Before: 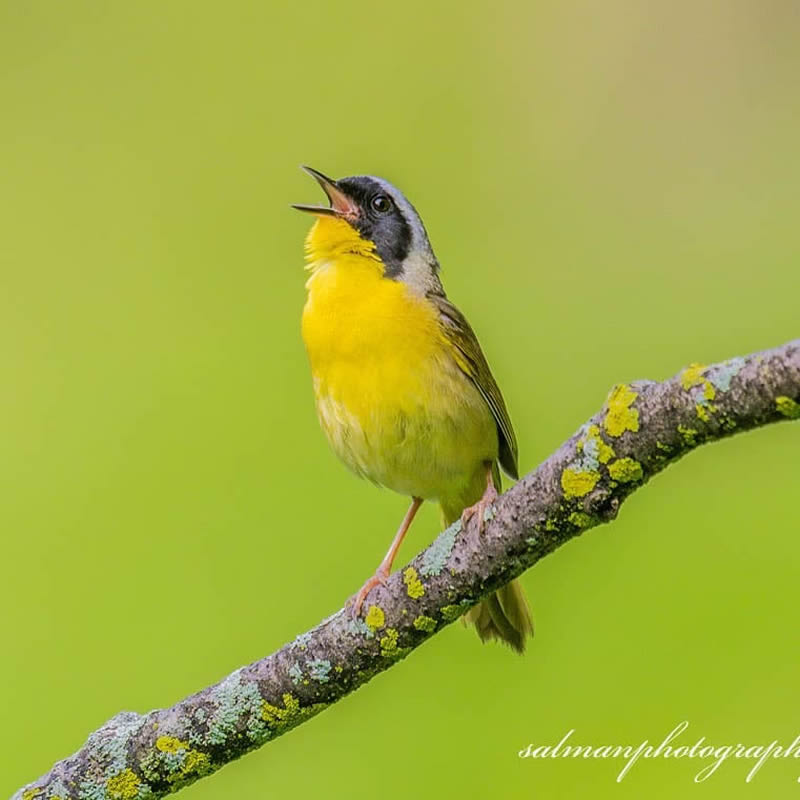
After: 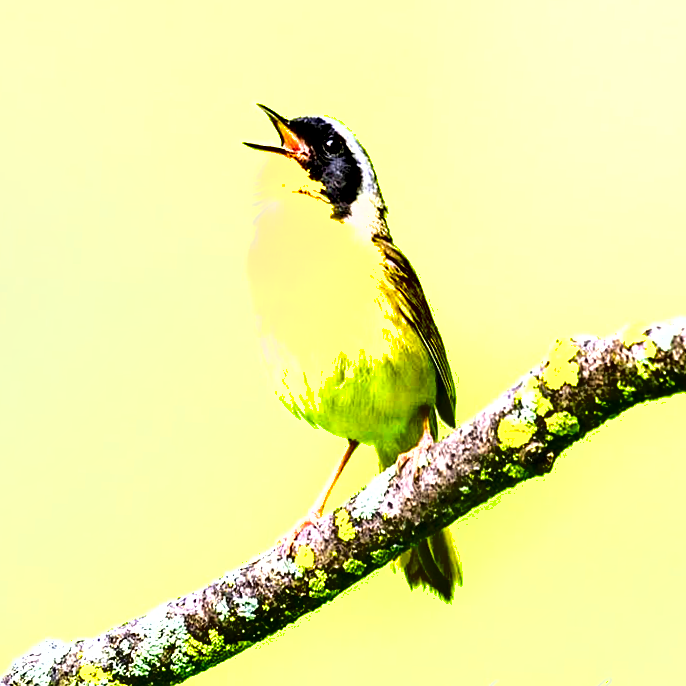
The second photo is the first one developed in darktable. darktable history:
crop and rotate: angle -3.01°, left 5.212%, top 5.19%, right 4.599%, bottom 4.619%
exposure: black level correction 0, exposure 1.585 EV, compensate highlight preservation false
shadows and highlights: soften with gaussian
color zones: curves: ch0 [(0.224, 0.526) (0.75, 0.5)]; ch1 [(0.055, 0.526) (0.224, 0.761) (0.377, 0.526) (0.75, 0.5)]
